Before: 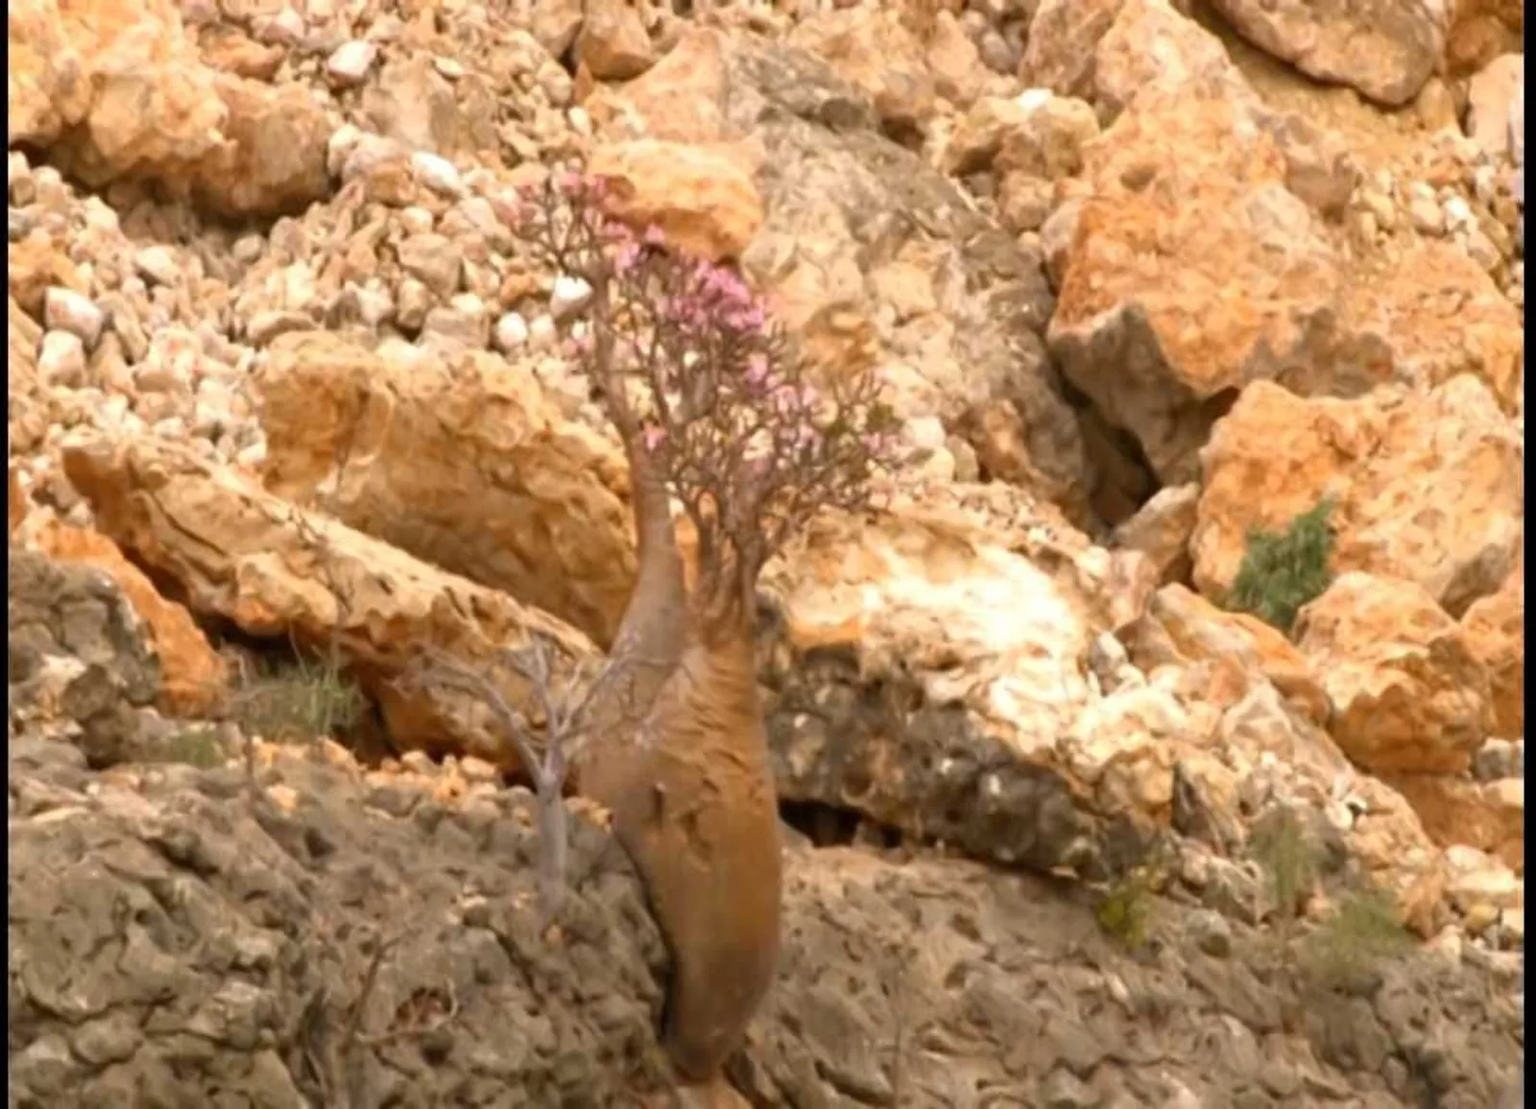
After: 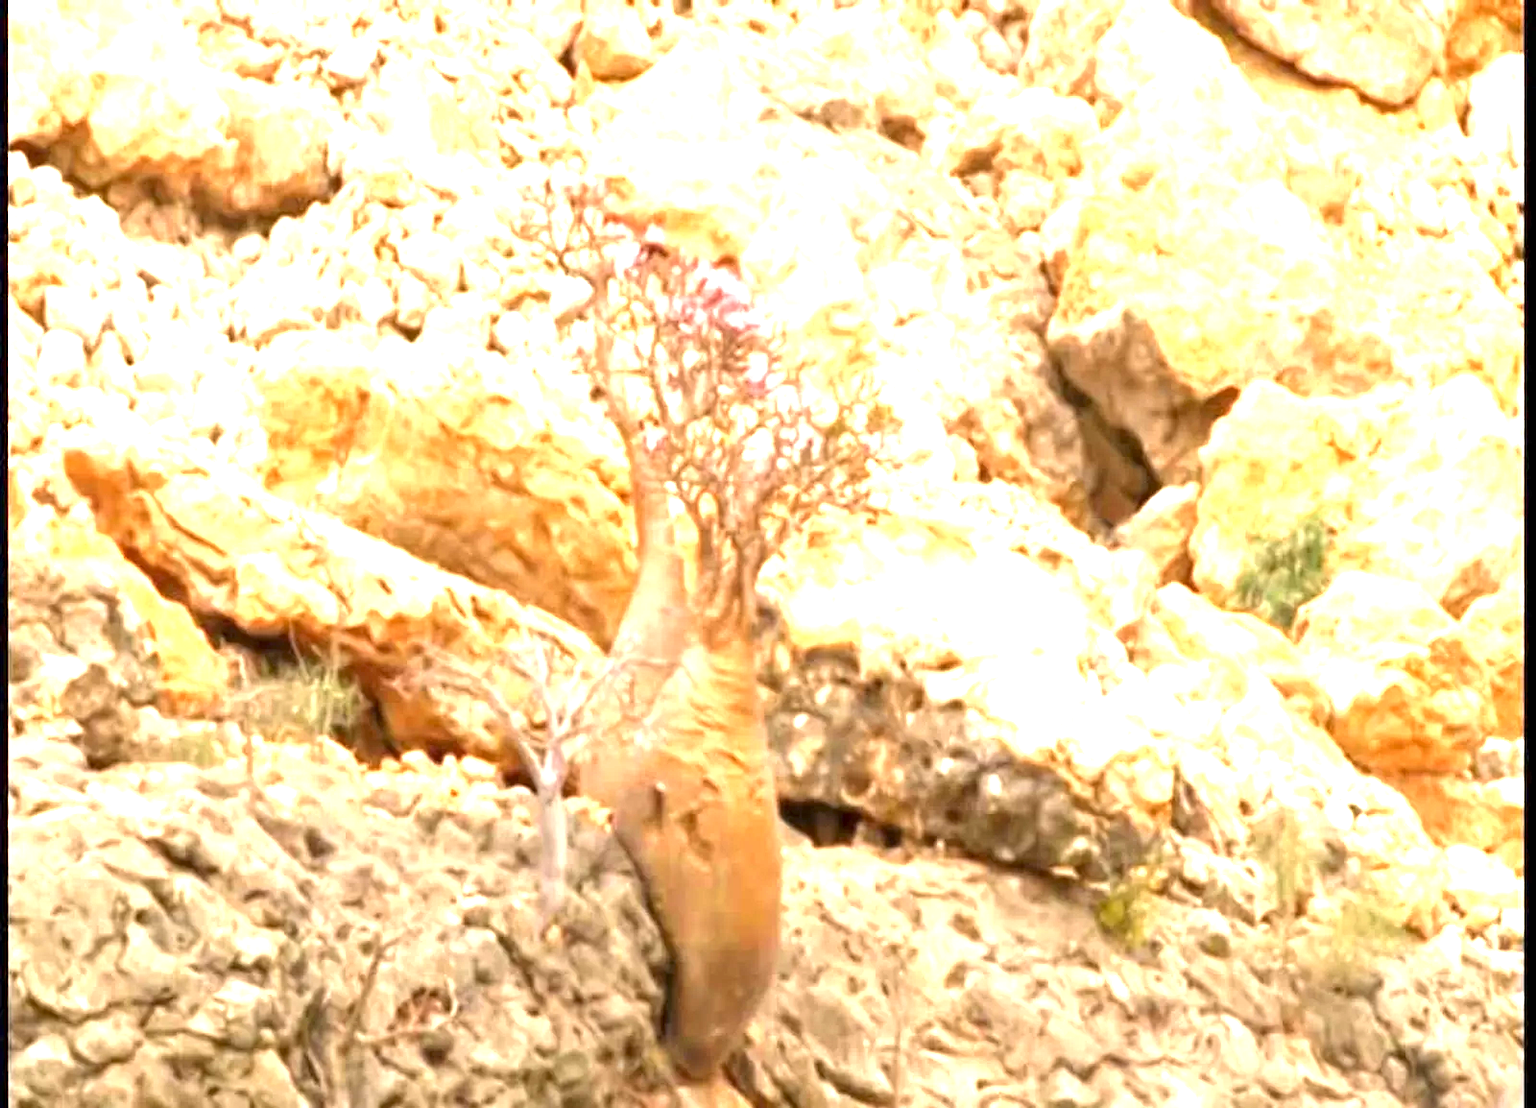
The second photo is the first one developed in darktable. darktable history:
local contrast: highlights 100%, shadows 100%, detail 131%, midtone range 0.2
exposure: exposure 2 EV, compensate exposure bias true, compensate highlight preservation false
